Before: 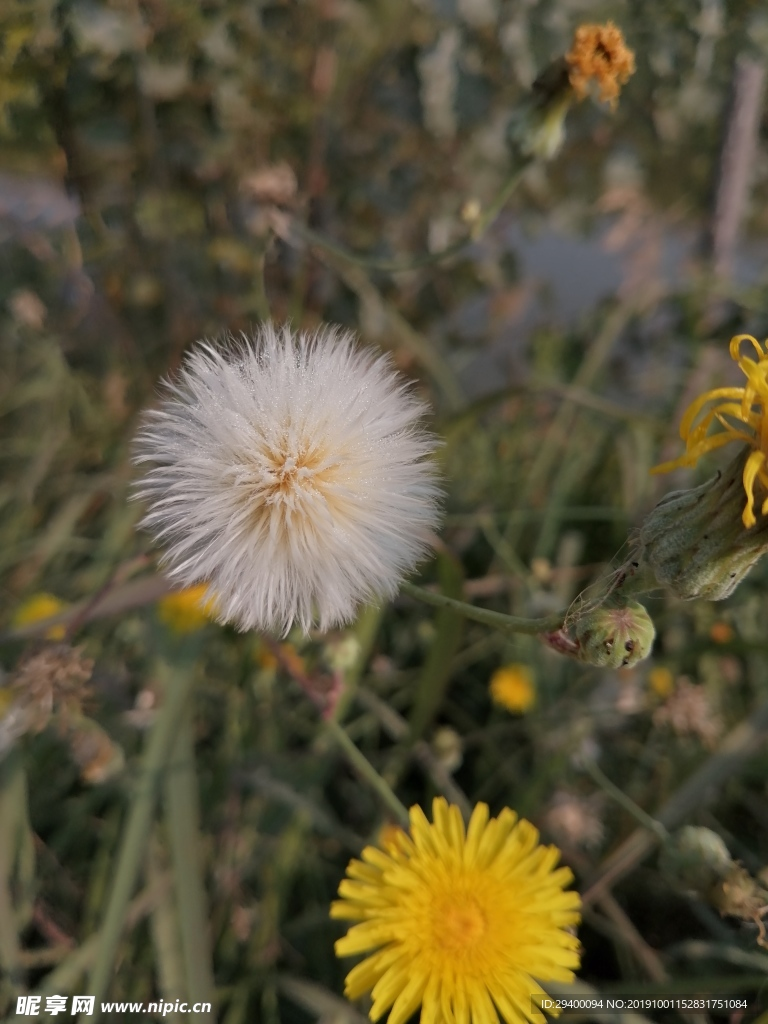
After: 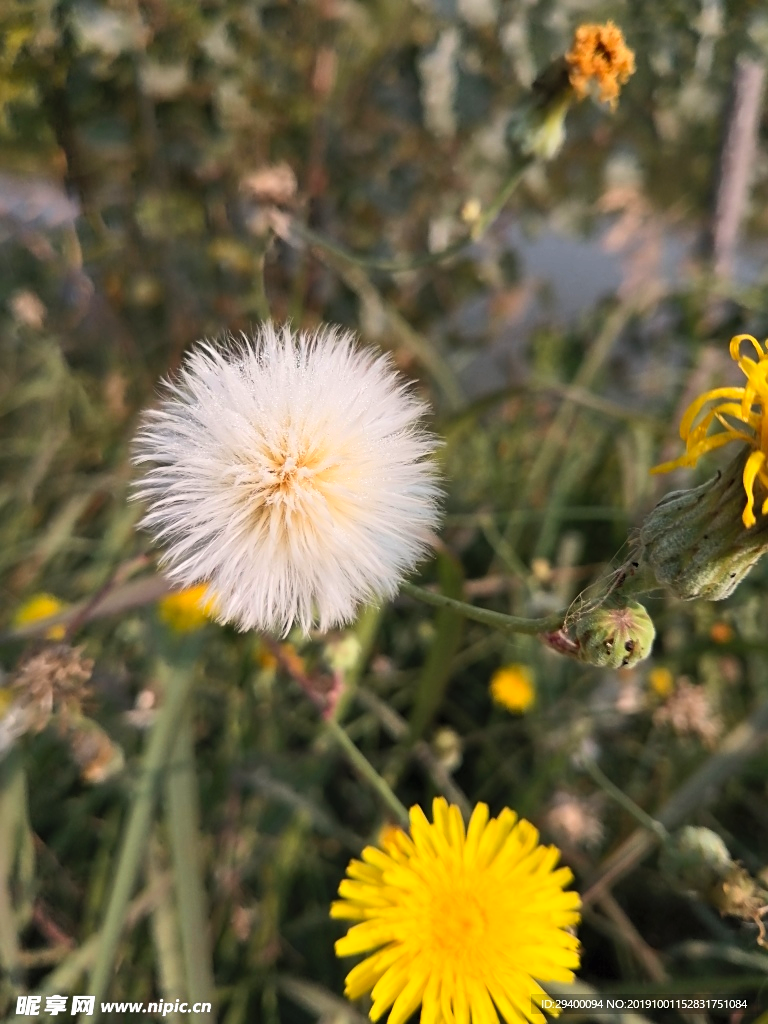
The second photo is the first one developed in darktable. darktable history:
sharpen: amount 0.204
tone equalizer: -8 EV -0.406 EV, -7 EV -0.427 EV, -6 EV -0.298 EV, -5 EV -0.257 EV, -3 EV 0.225 EV, -2 EV 0.311 EV, -1 EV 0.374 EV, +0 EV 0.407 EV, edges refinement/feathering 500, mask exposure compensation -1.57 EV, preserve details no
contrast brightness saturation: contrast 0.24, brightness 0.244, saturation 0.376
